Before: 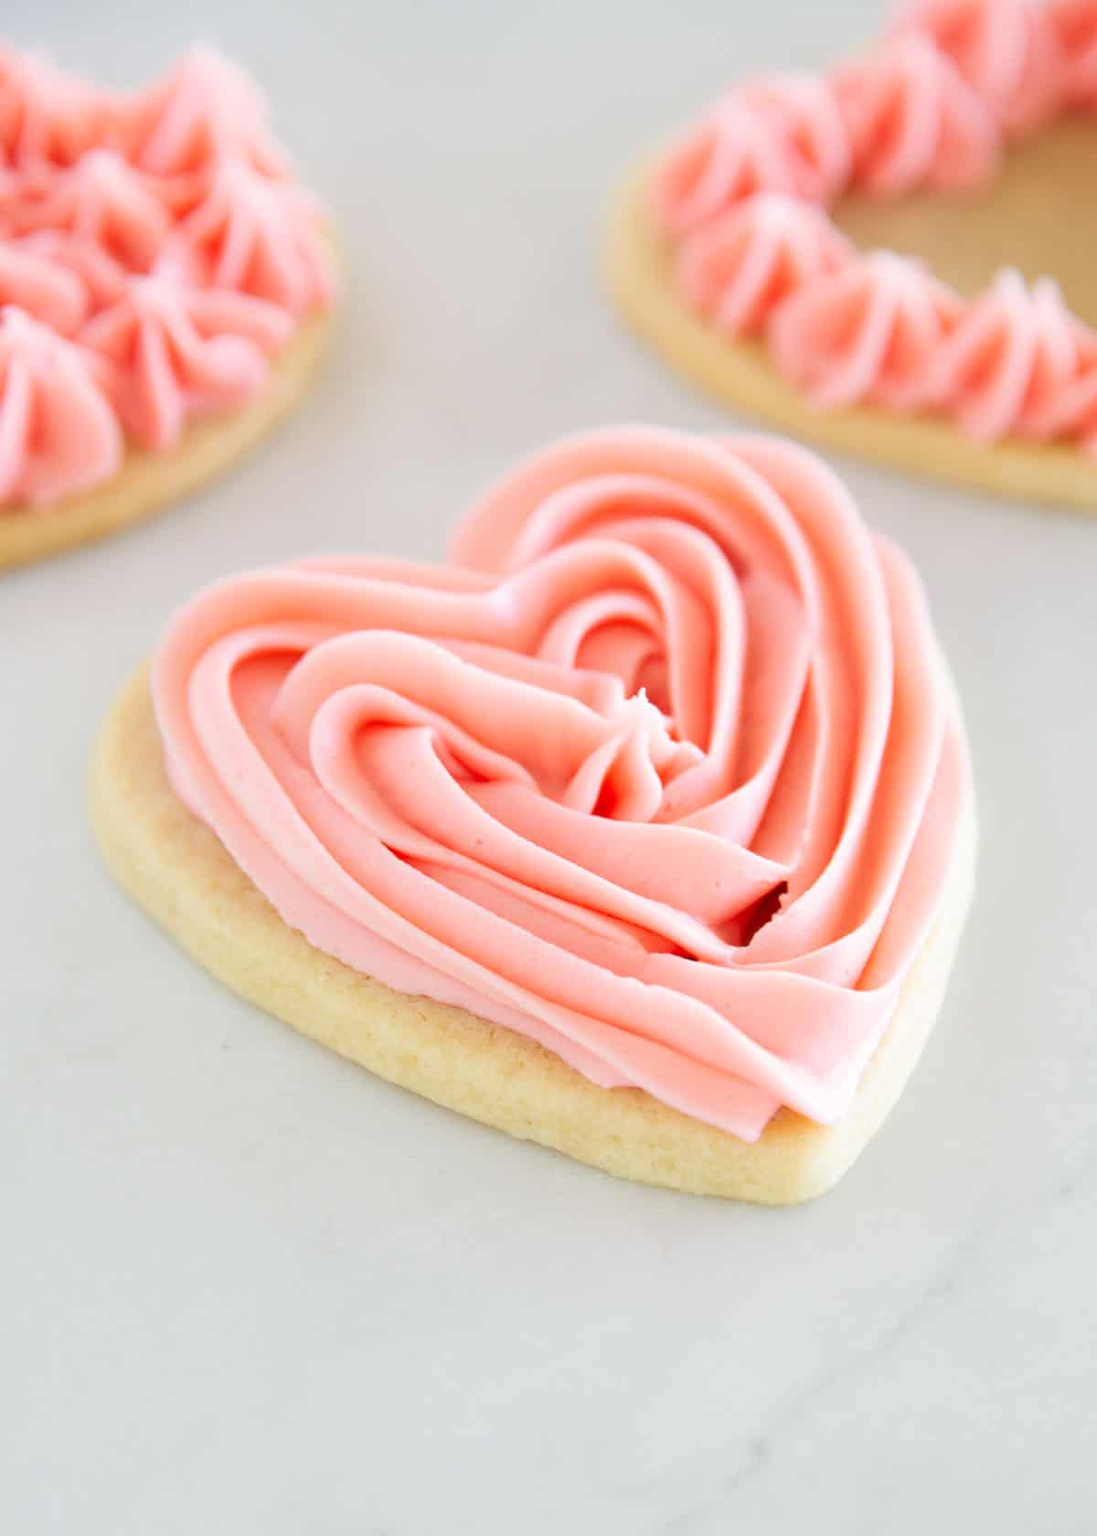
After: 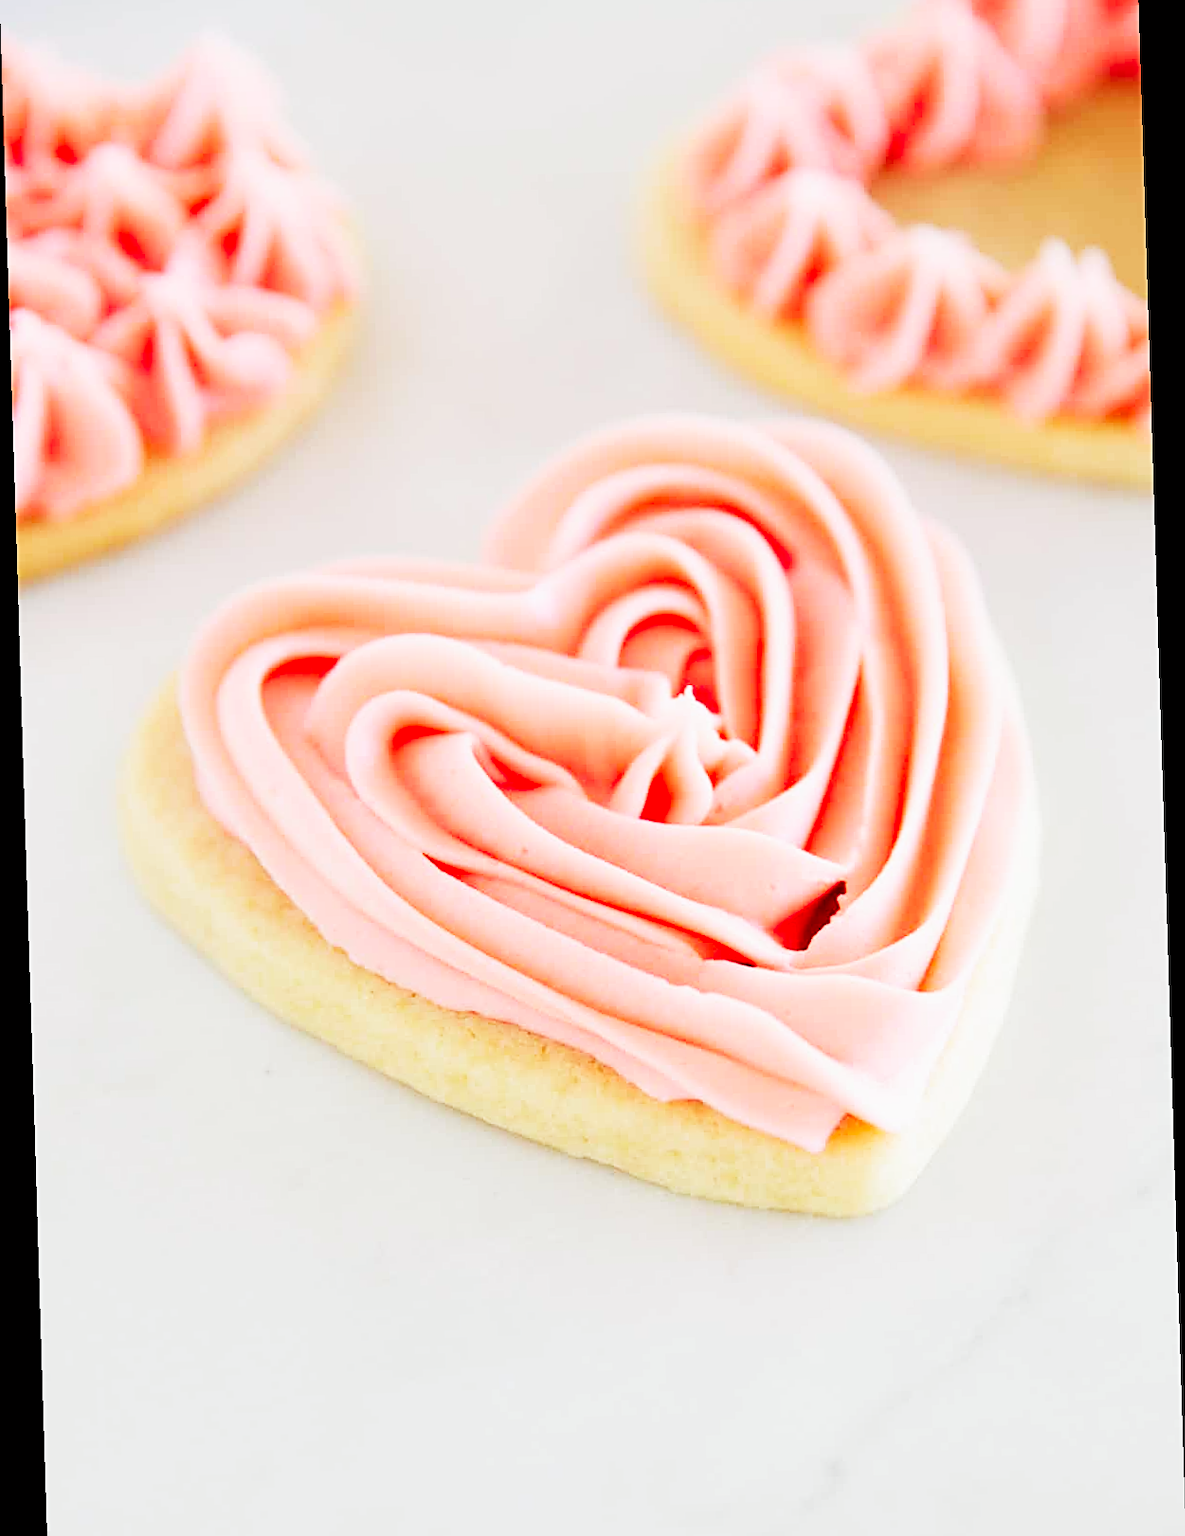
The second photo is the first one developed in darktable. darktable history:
contrast brightness saturation: contrast 0.09, saturation 0.28
rotate and perspective: rotation -1.77°, lens shift (horizontal) 0.004, automatic cropping off
color balance: mode lift, gamma, gain (sRGB), lift [1, 1.049, 1, 1]
sigmoid: contrast 1.7, skew 0.1, preserve hue 0%, red attenuation 0.1, red rotation 0.035, green attenuation 0.1, green rotation -0.017, blue attenuation 0.15, blue rotation -0.052, base primaries Rec2020
sharpen: on, module defaults
levels: mode automatic, black 0.023%, white 99.97%, levels [0.062, 0.494, 0.925]
crop and rotate: top 2.479%, bottom 3.018%
